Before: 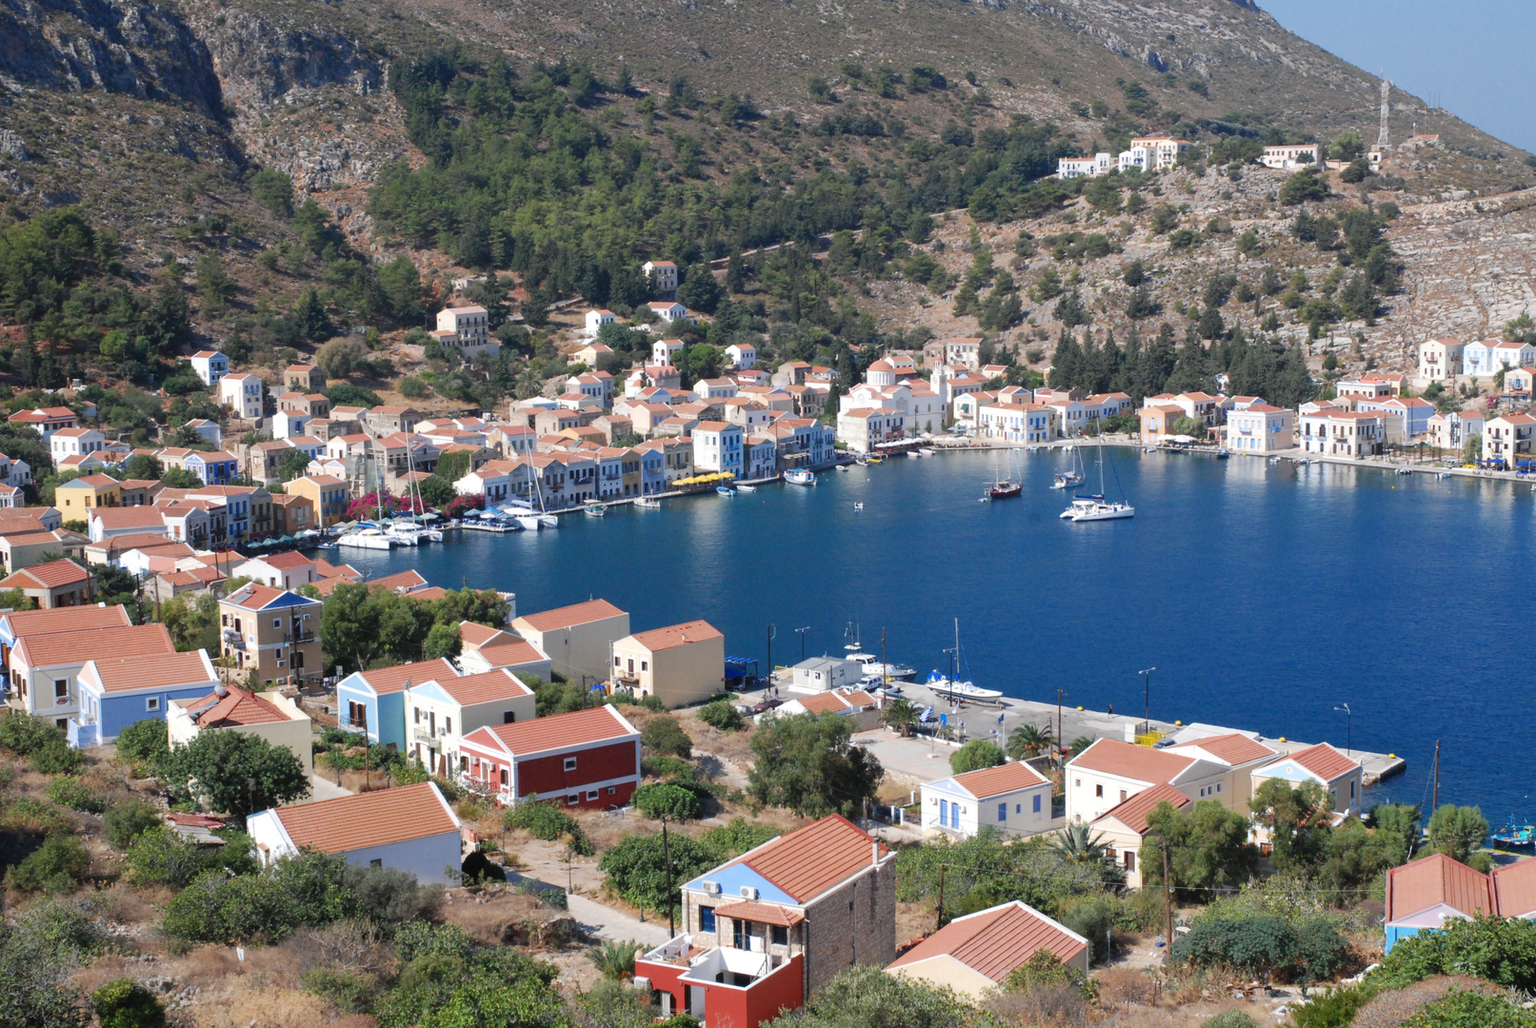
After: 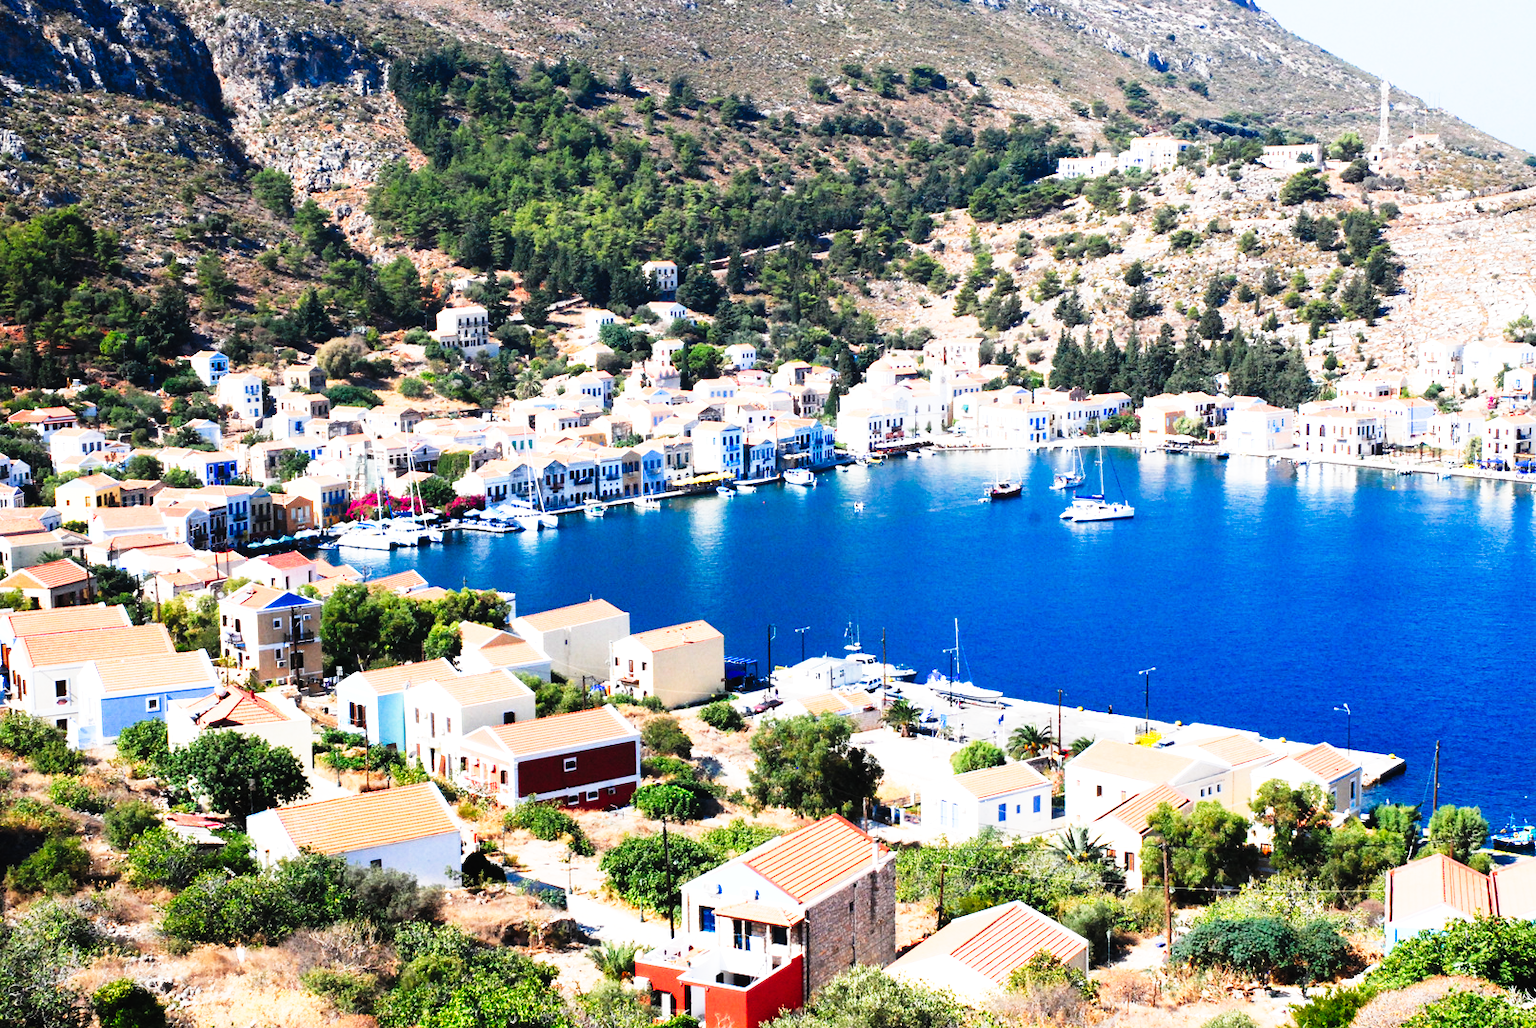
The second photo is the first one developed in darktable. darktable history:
exposure: black level correction 0, exposure 0.7 EV, compensate exposure bias true, compensate highlight preservation false
contrast brightness saturation: contrast 0.01, saturation -0.05
tone curve: curves: ch0 [(0, 0) (0.003, 0.003) (0.011, 0.006) (0.025, 0.01) (0.044, 0.016) (0.069, 0.02) (0.1, 0.025) (0.136, 0.034) (0.177, 0.051) (0.224, 0.08) (0.277, 0.131) (0.335, 0.209) (0.399, 0.328) (0.468, 0.47) (0.543, 0.629) (0.623, 0.788) (0.709, 0.903) (0.801, 0.965) (0.898, 0.989) (1, 1)], preserve colors none
